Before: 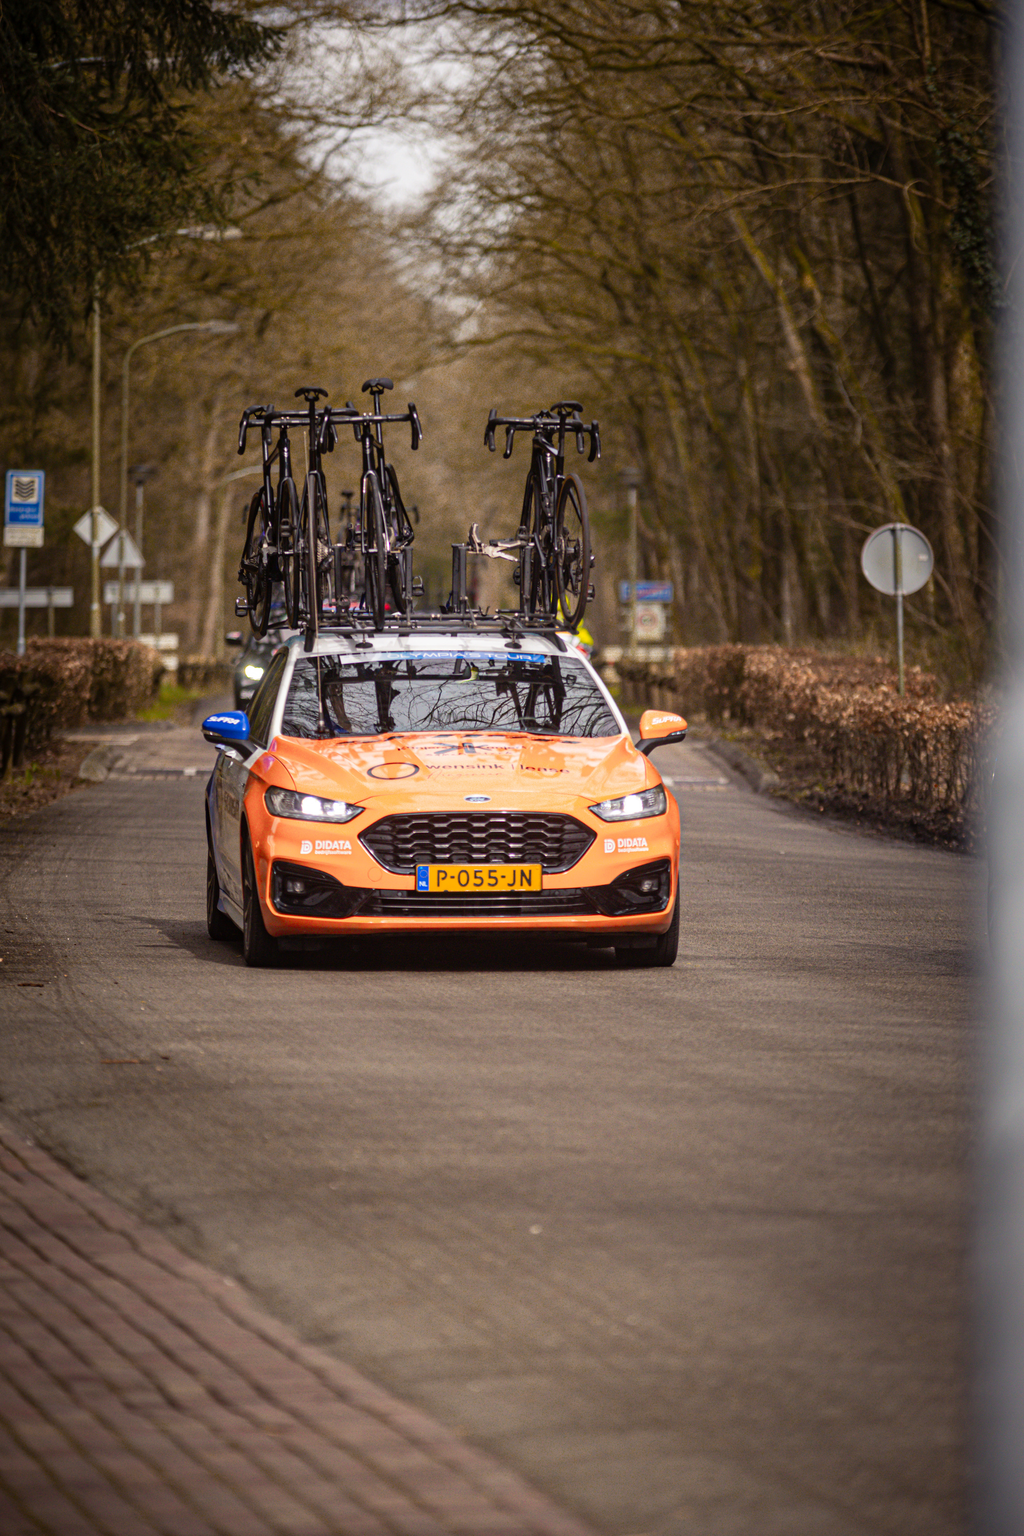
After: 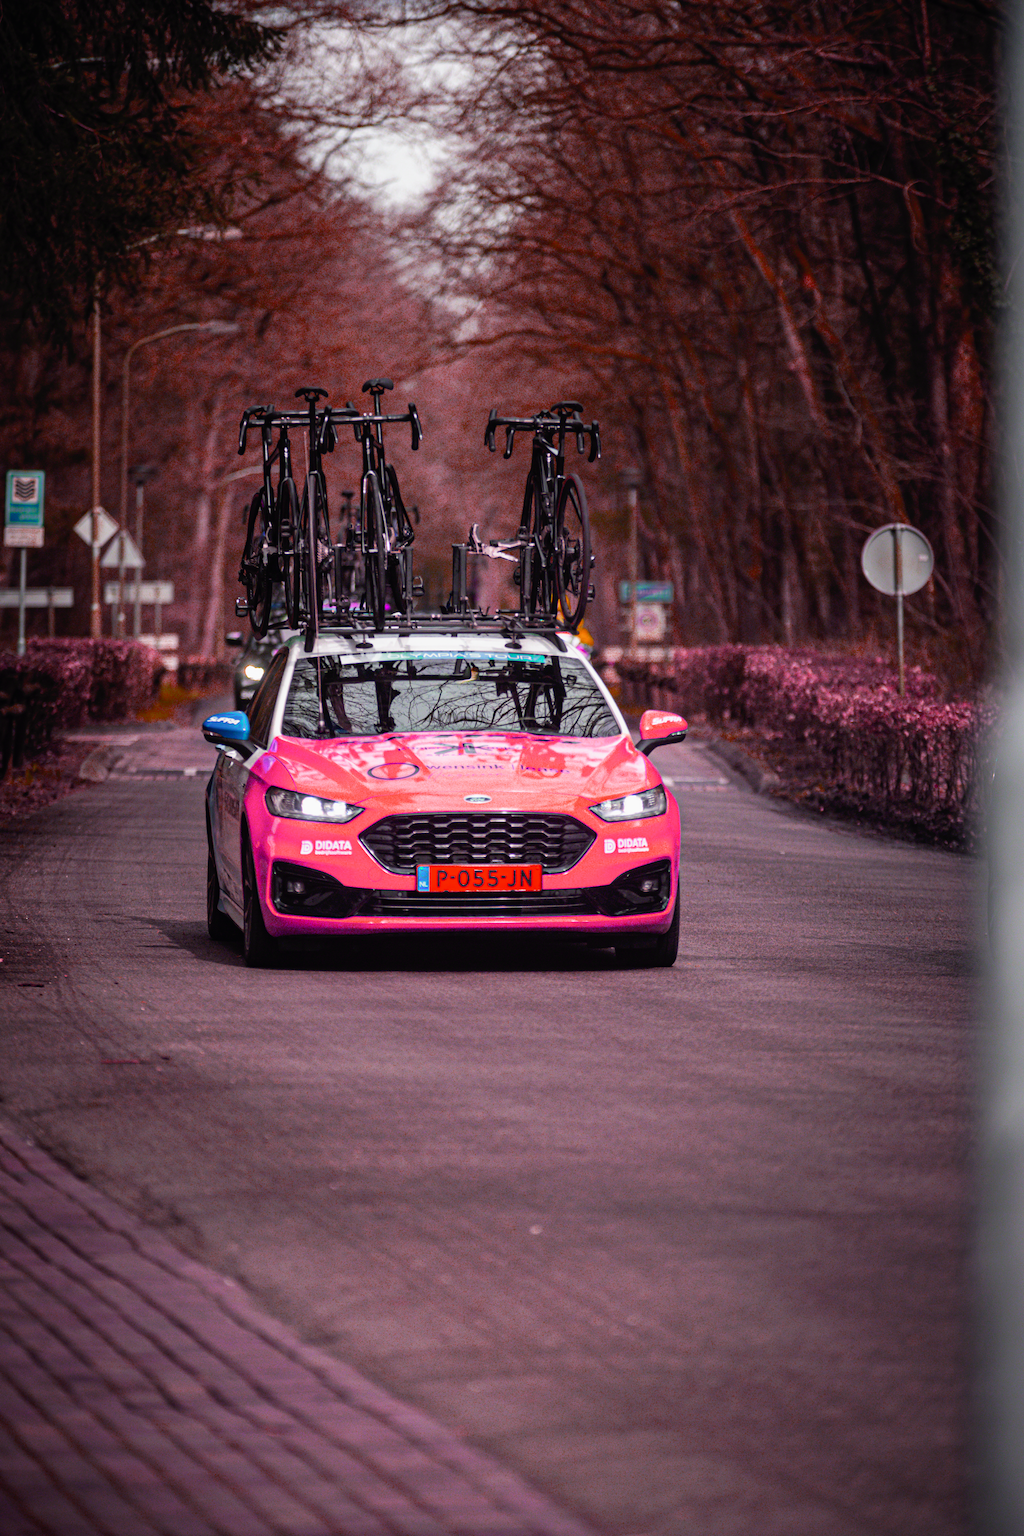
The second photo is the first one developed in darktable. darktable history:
tone curve: curves: ch0 [(0, 0) (0.003, 0.004) (0.011, 0.008) (0.025, 0.012) (0.044, 0.02) (0.069, 0.028) (0.1, 0.034) (0.136, 0.059) (0.177, 0.1) (0.224, 0.151) (0.277, 0.203) (0.335, 0.266) (0.399, 0.344) (0.468, 0.414) (0.543, 0.507) (0.623, 0.602) (0.709, 0.704) (0.801, 0.804) (0.898, 0.927) (1, 1)], preserve colors none
color look up table: target L [82.07, 95.25, 87.91, 89.23, 82.97, 58.2, 73.19, 73.35, 59.35, 50.12, 44.41, 25.02, 4.715, 200.07, 74.82, 77.35, 62.05, 56.16, 51.39, 57.09, 59.12, 54.81, 37.73, 23.94, 26.22, 15.75, 81.36, 66.98, 66.35, 64.74, 66.91, 63.77, 63.85, 56.72, 85.07, 48.74, 48.89, 35.8, 30.74, 45.69, 30.78, 15.9, 3.863, 84.66, 85.45, 79.08, 87.54, 68.04, 50.05], target a [10.16, -16.3, -30.71, -8.547, -65.33, 33.04, -59.33, -60.26, -14.67, -40.96, -37.35, -24.07, -7.349, 0, 18.31, 34.64, 57.96, 72.98, 66.31, 71.75, 78, 45.01, 9.316, 37.43, 42.13, 27.63, 11.49, 49.22, 4.953, -0.084, -5.458, 43.83, 24.52, 17.87, -38.14, 33.23, 62.23, 56.27, 39.03, -14.06, 30.18, 32.87, 17.24, -65.58, -16.85, -62.6, -45.99, -44.6, -38.36], target b [58.84, 50.57, 28.96, 75.58, 66.79, 56.29, 58.21, 59.91, 37.48, 42.84, 39.28, 24.83, 7.047, 0, 16.46, -16, 37.86, 60.66, 26.04, -55.34, -52.26, -30.15, -6.104, 33.59, -24.58, -15.97, -17.95, -39.31, -46.29, -1.182, -23.54, -49.72, -31.14, -18.3, -21, -69.25, -62.11, -92.11, -51.39, -26.46, -33.02, -54.81, -28.51, 67.67, 10.85, 56.89, -2.639, 15.54, 25.65], num patches 49
